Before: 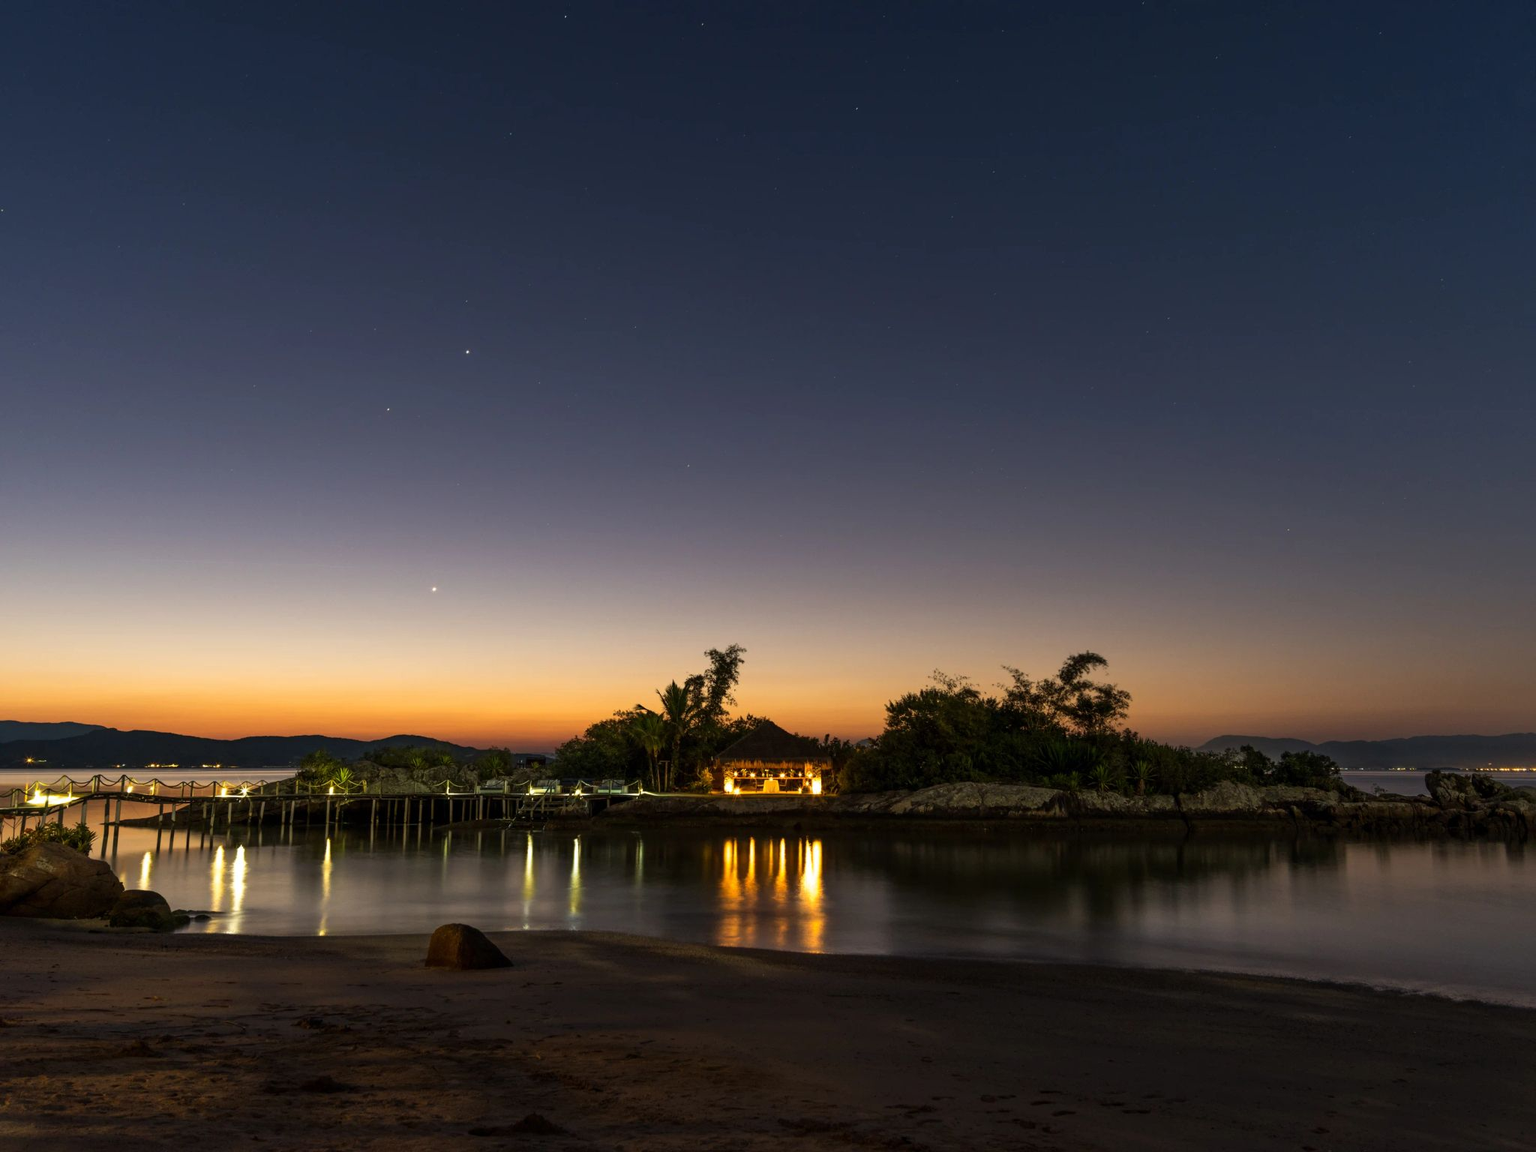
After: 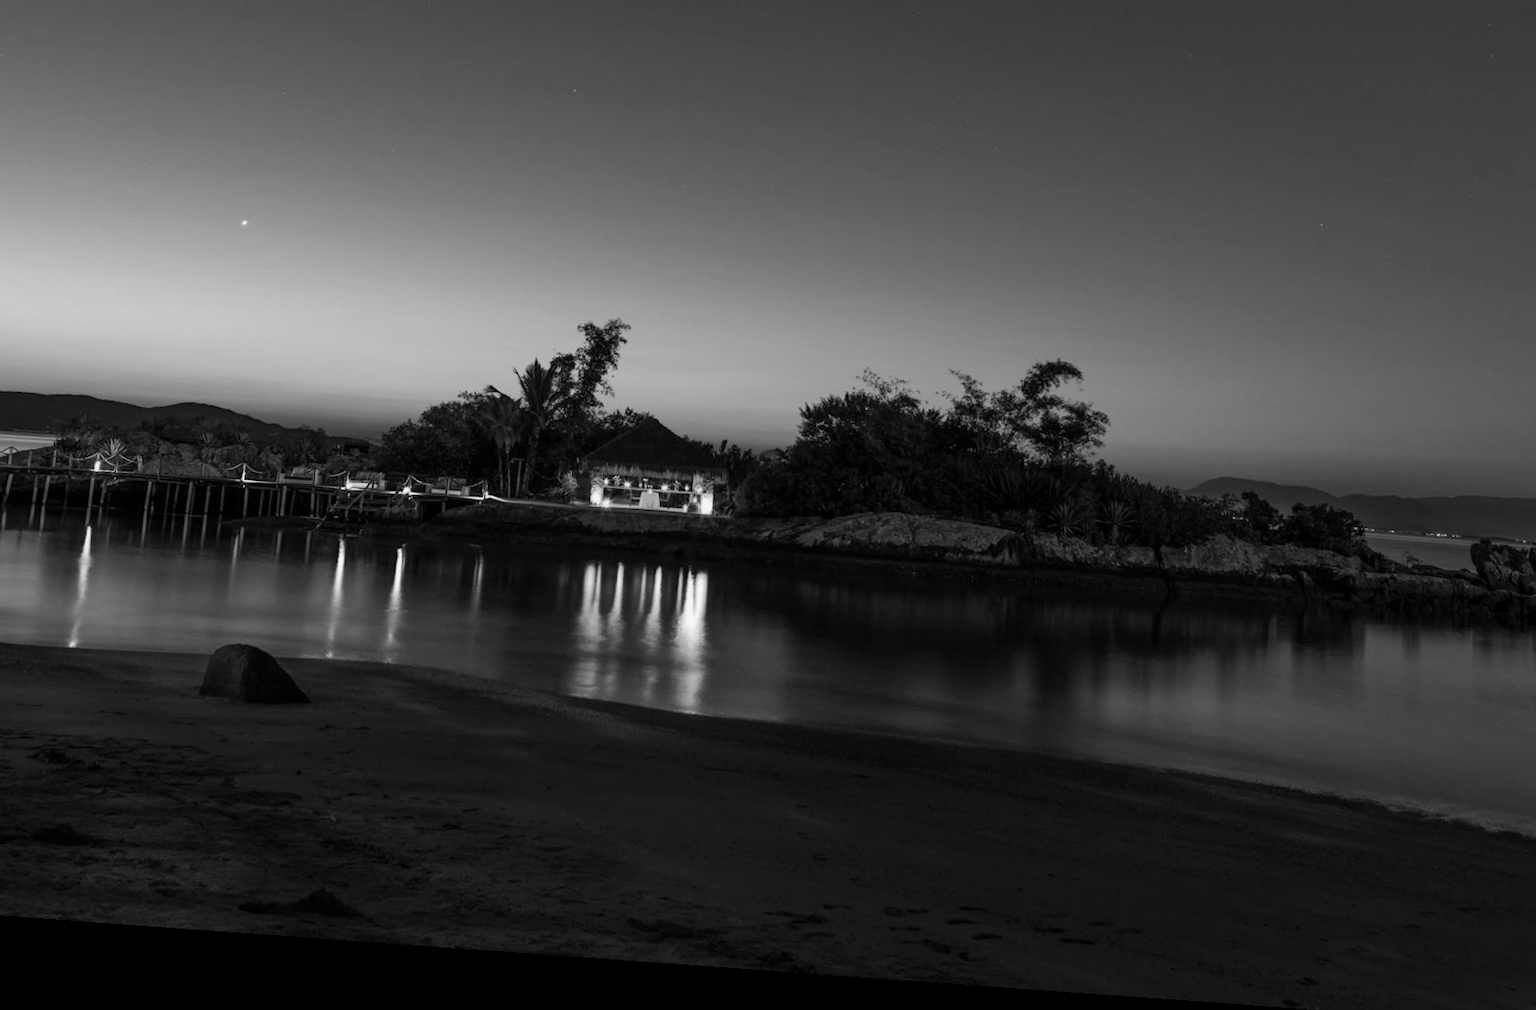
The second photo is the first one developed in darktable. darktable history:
crop and rotate: left 17.299%, top 35.115%, right 7.015%, bottom 1.024%
base curve: exposure shift 0, preserve colors none
color calibration: output gray [0.28, 0.41, 0.31, 0], gray › normalize channels true, illuminant same as pipeline (D50), adaptation XYZ, x 0.346, y 0.359, gamut compression 0
rotate and perspective: rotation 4.1°, automatic cropping off
